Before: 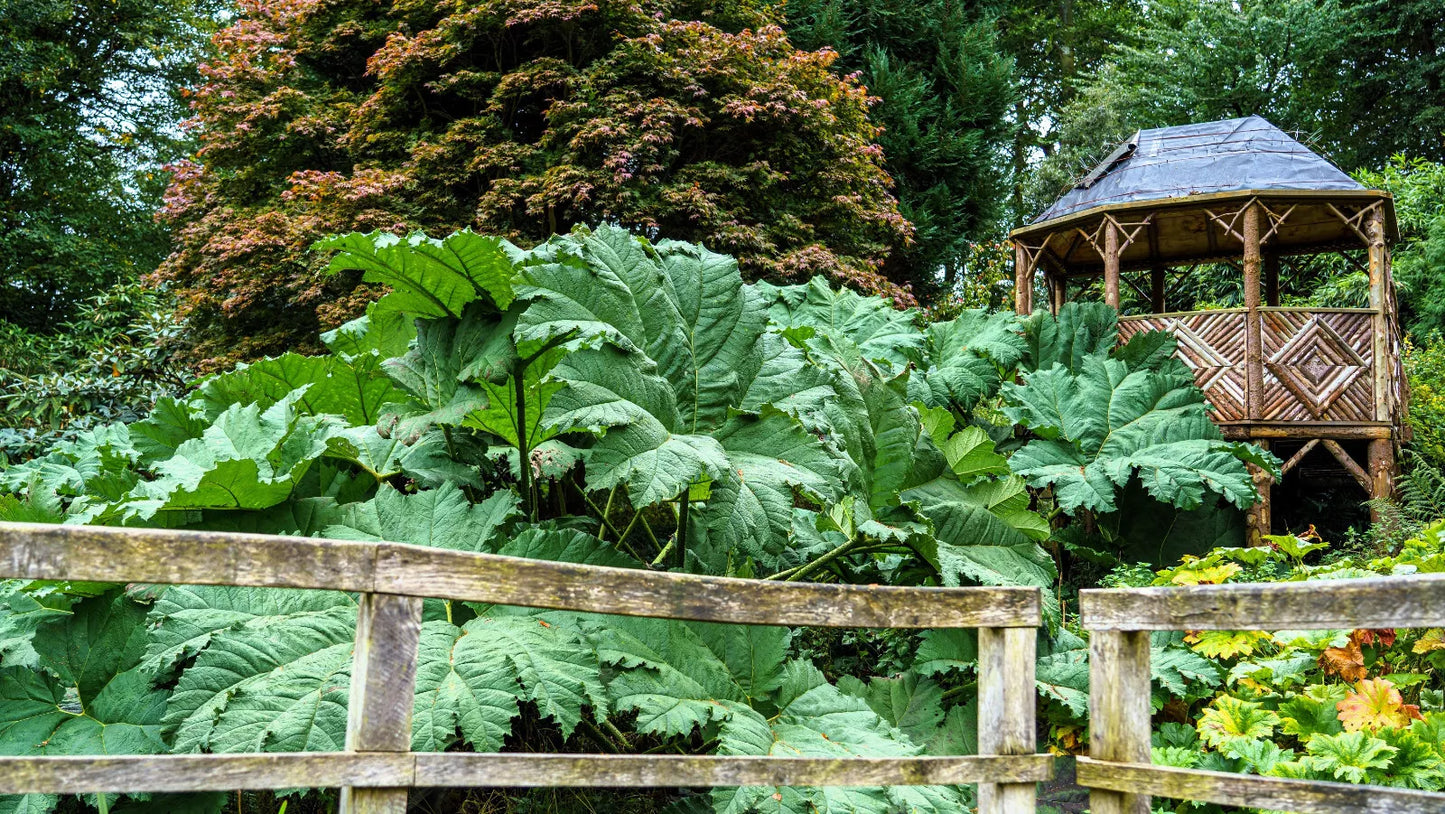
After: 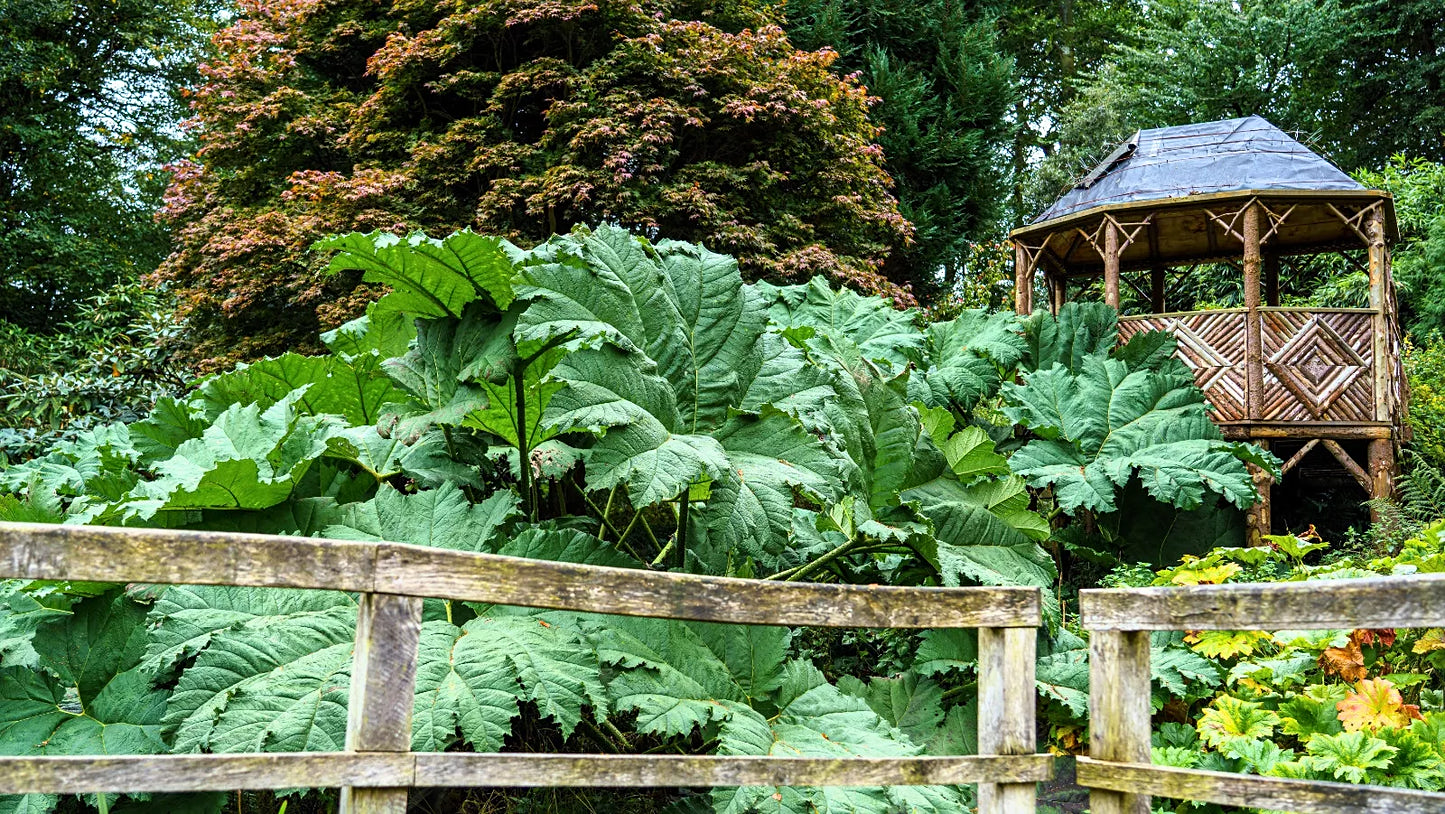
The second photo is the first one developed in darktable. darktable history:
contrast brightness saturation: contrast 0.1, brightness 0.02, saturation 0.02
sharpen: amount 0.2
